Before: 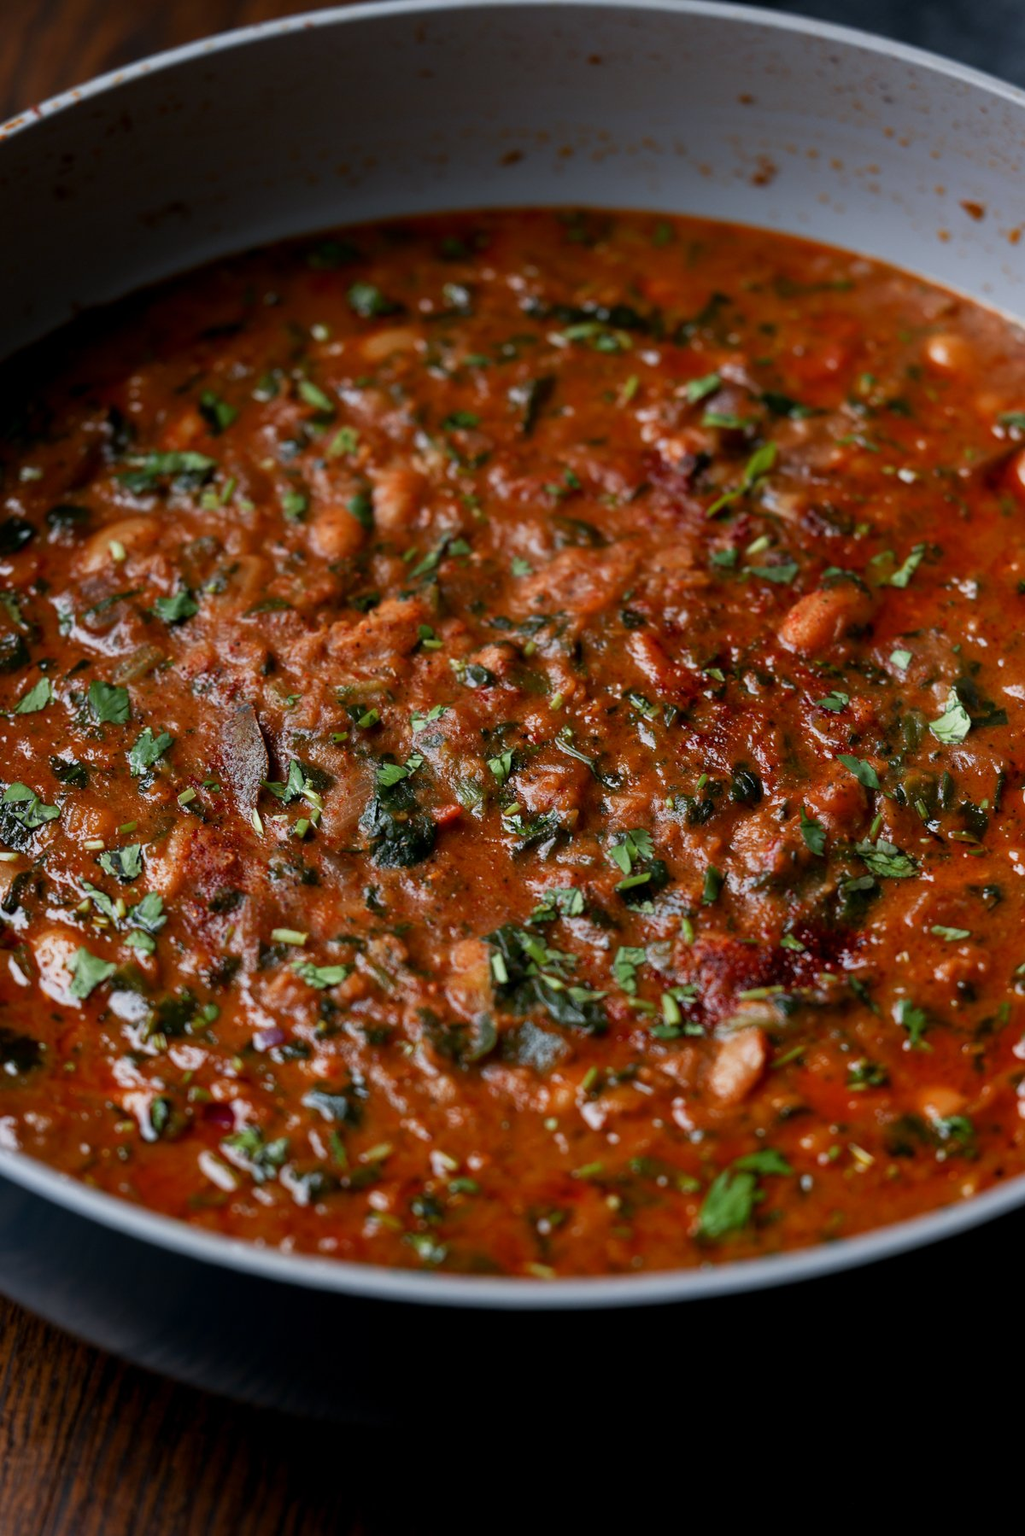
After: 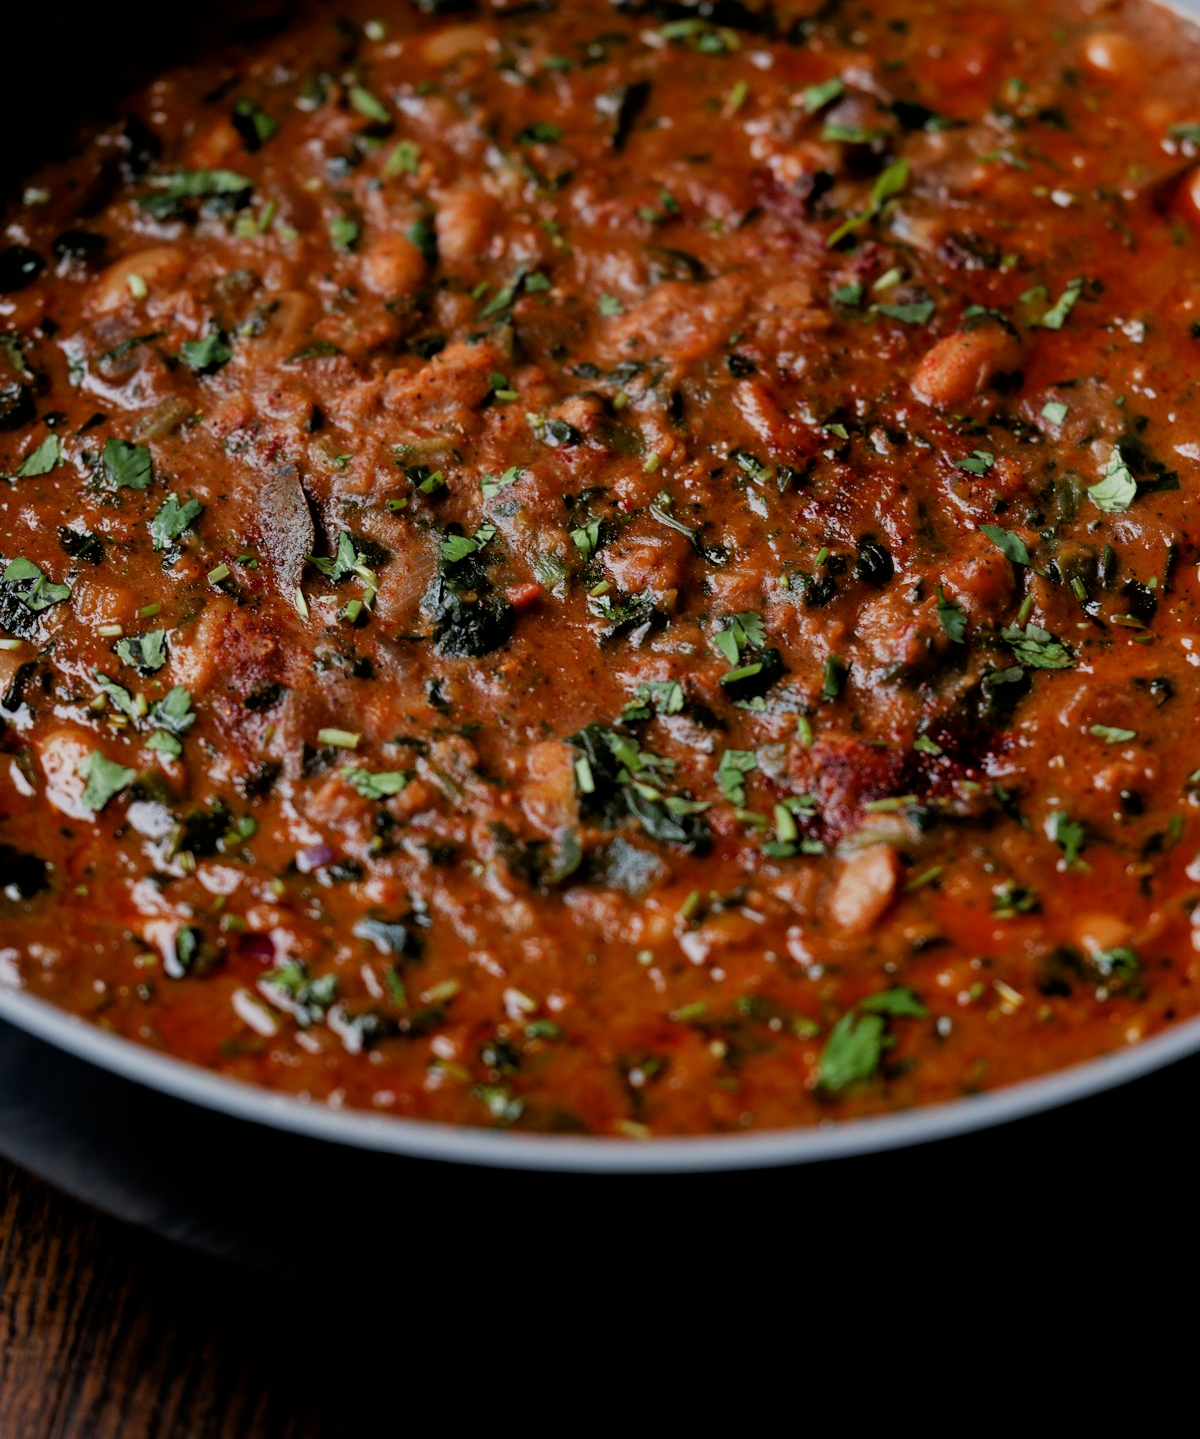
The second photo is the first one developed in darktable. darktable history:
filmic rgb: black relative exposure -5.83 EV, white relative exposure 3.4 EV, hardness 3.68
crop and rotate: top 19.998%
